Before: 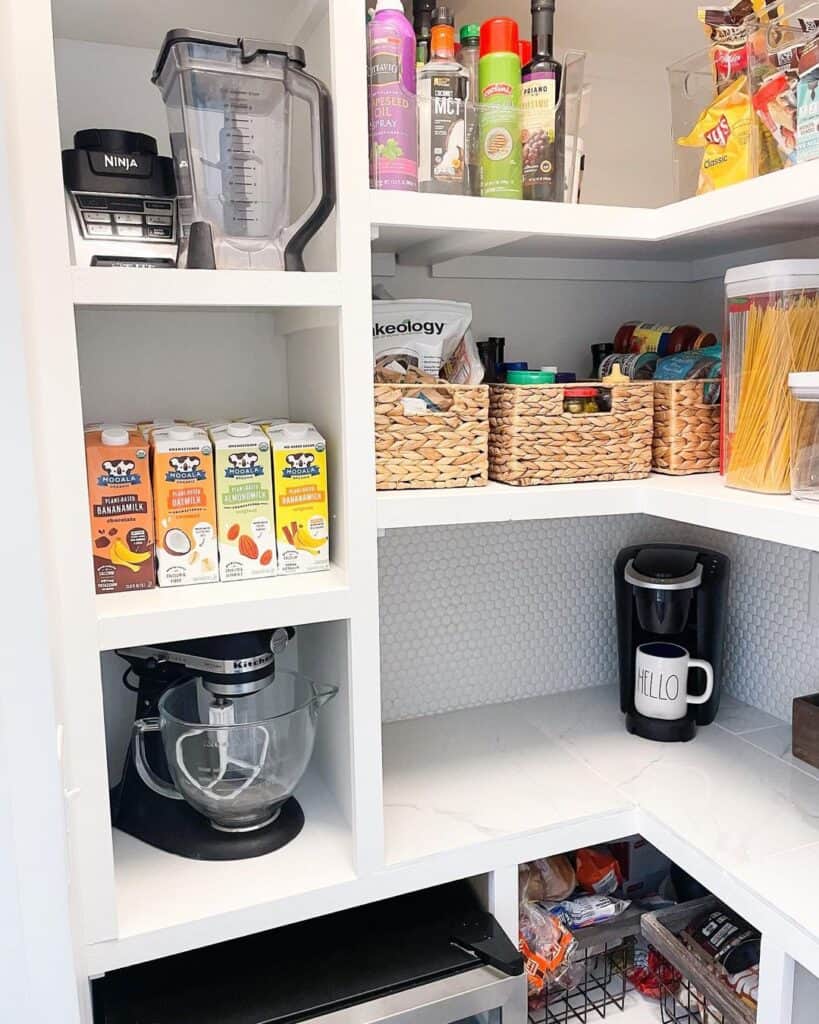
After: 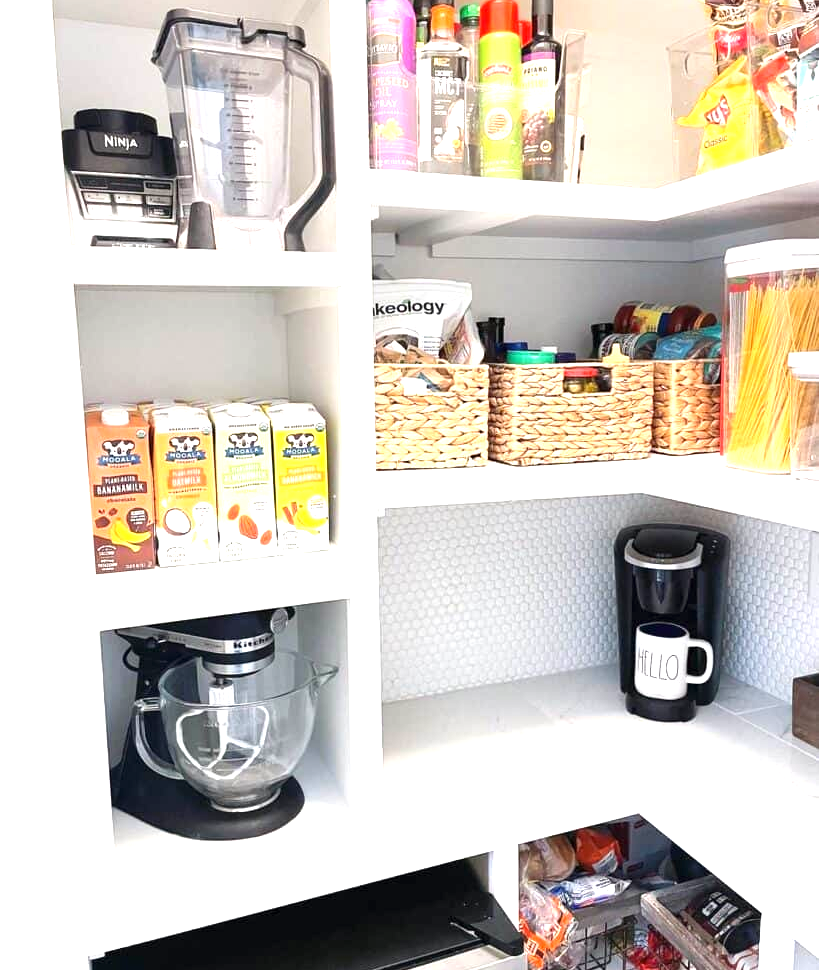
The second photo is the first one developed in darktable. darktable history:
exposure: exposure 1 EV, compensate highlight preservation false
crop and rotate: top 1.998%, bottom 3.22%
